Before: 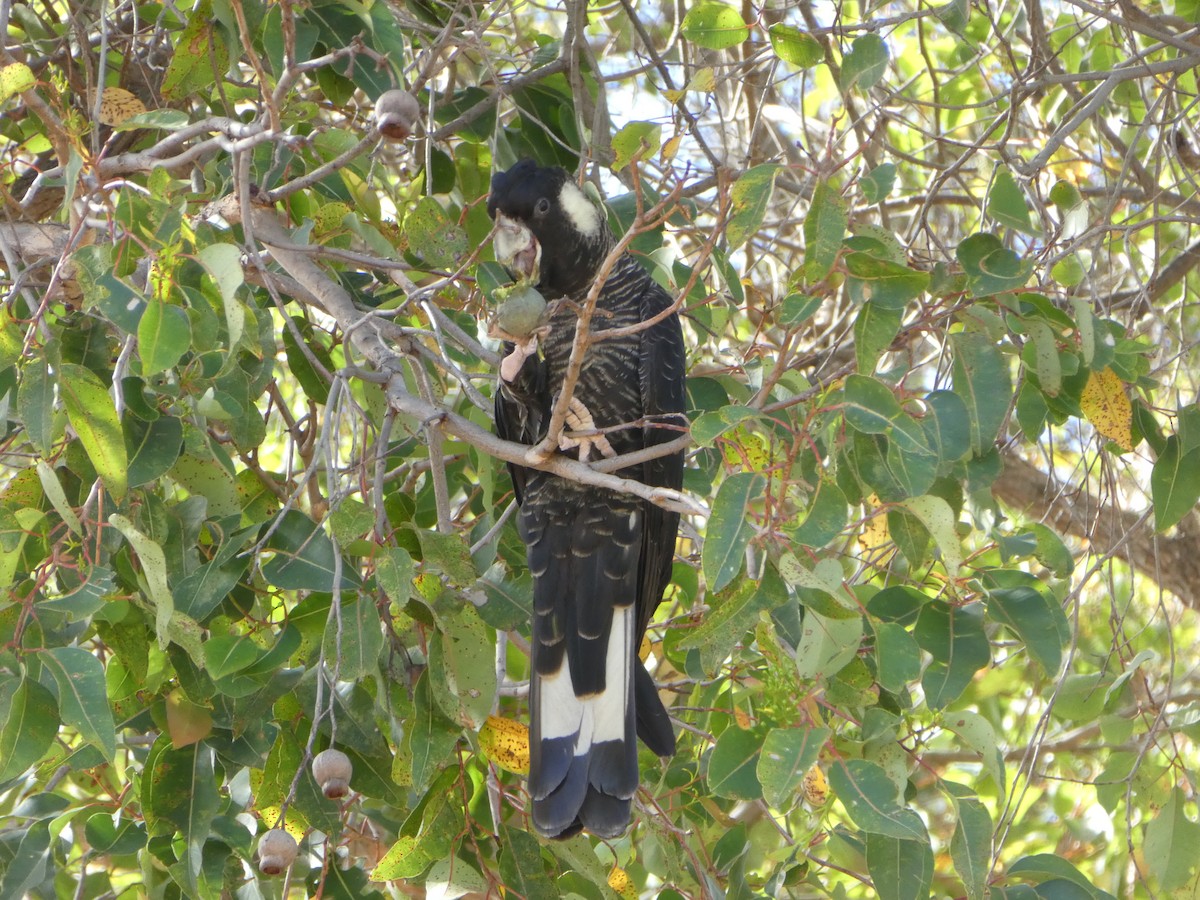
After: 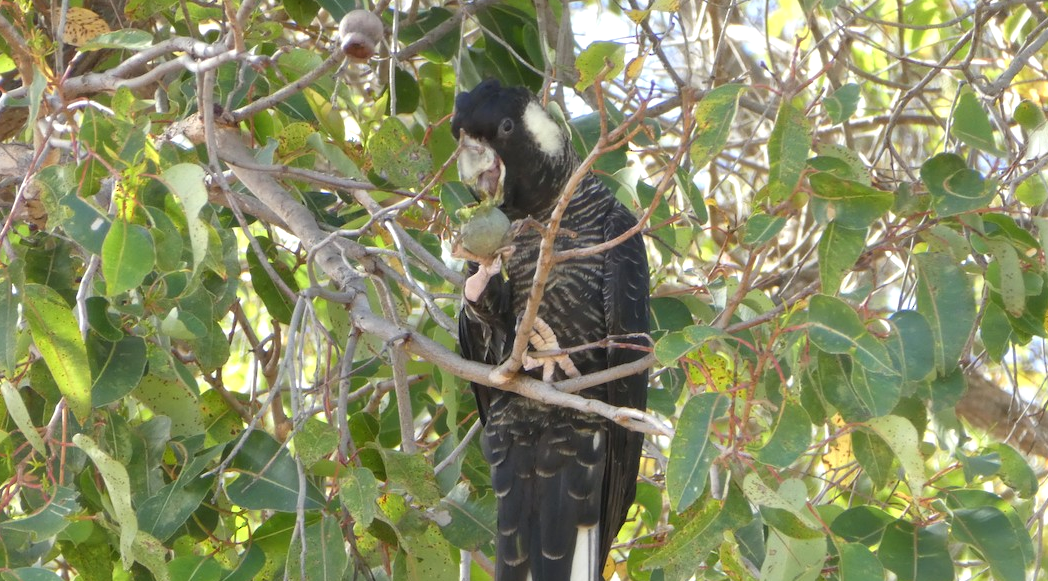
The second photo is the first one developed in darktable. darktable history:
exposure: exposure 0.197 EV, compensate highlight preservation false
crop: left 3.015%, top 8.969%, right 9.647%, bottom 26.457%
